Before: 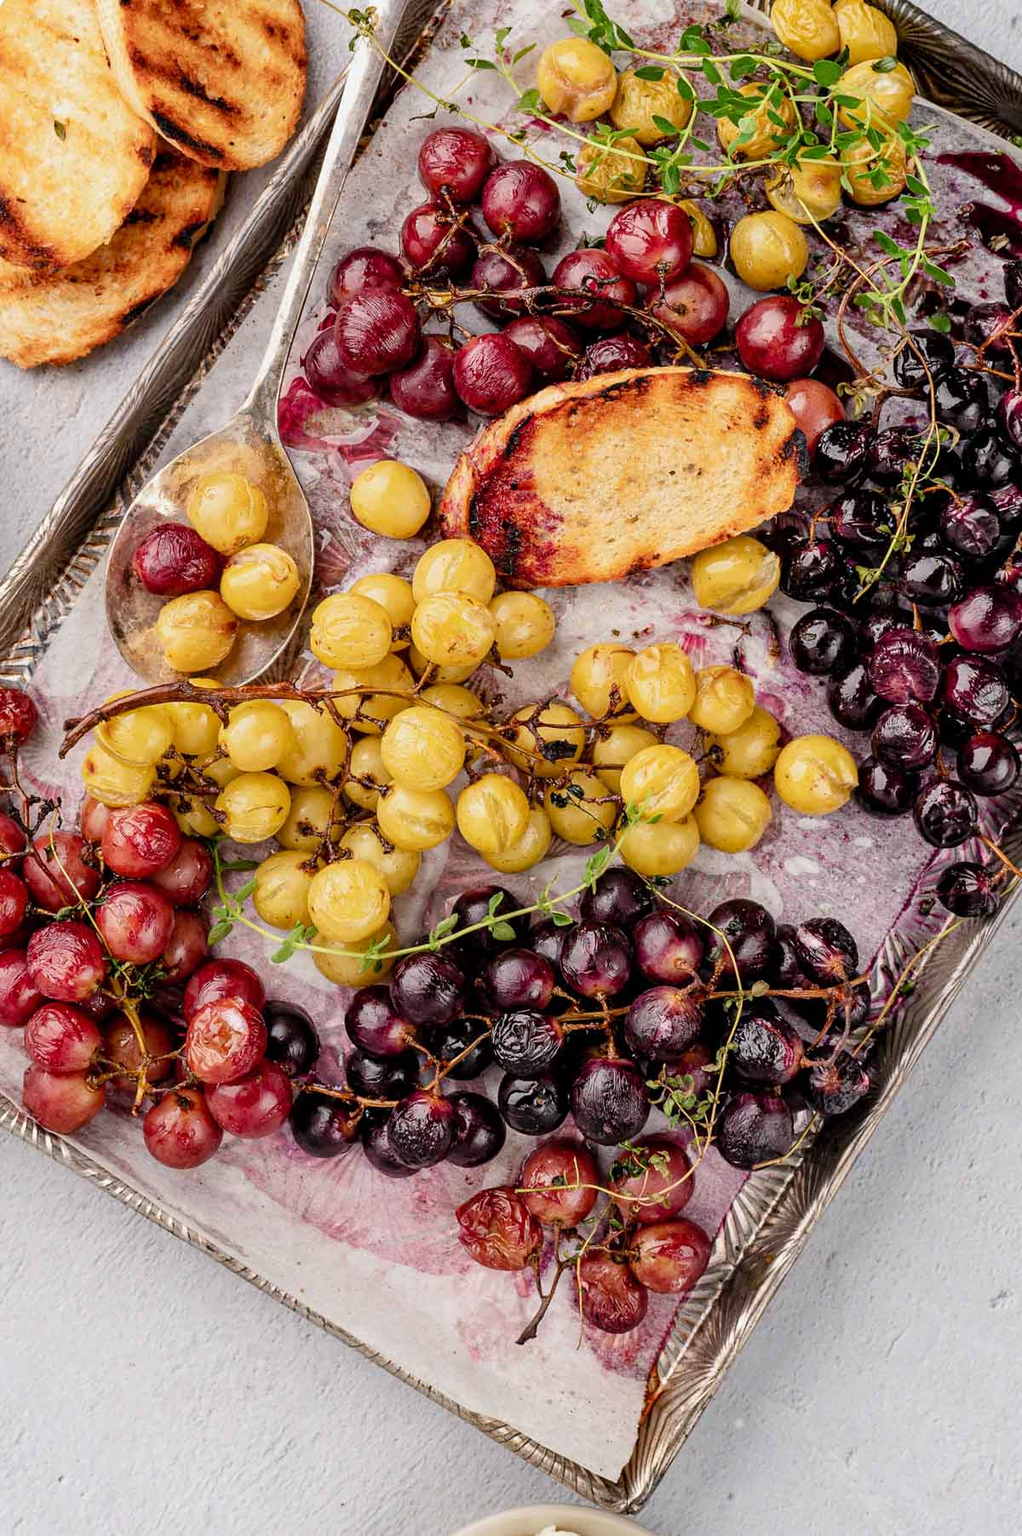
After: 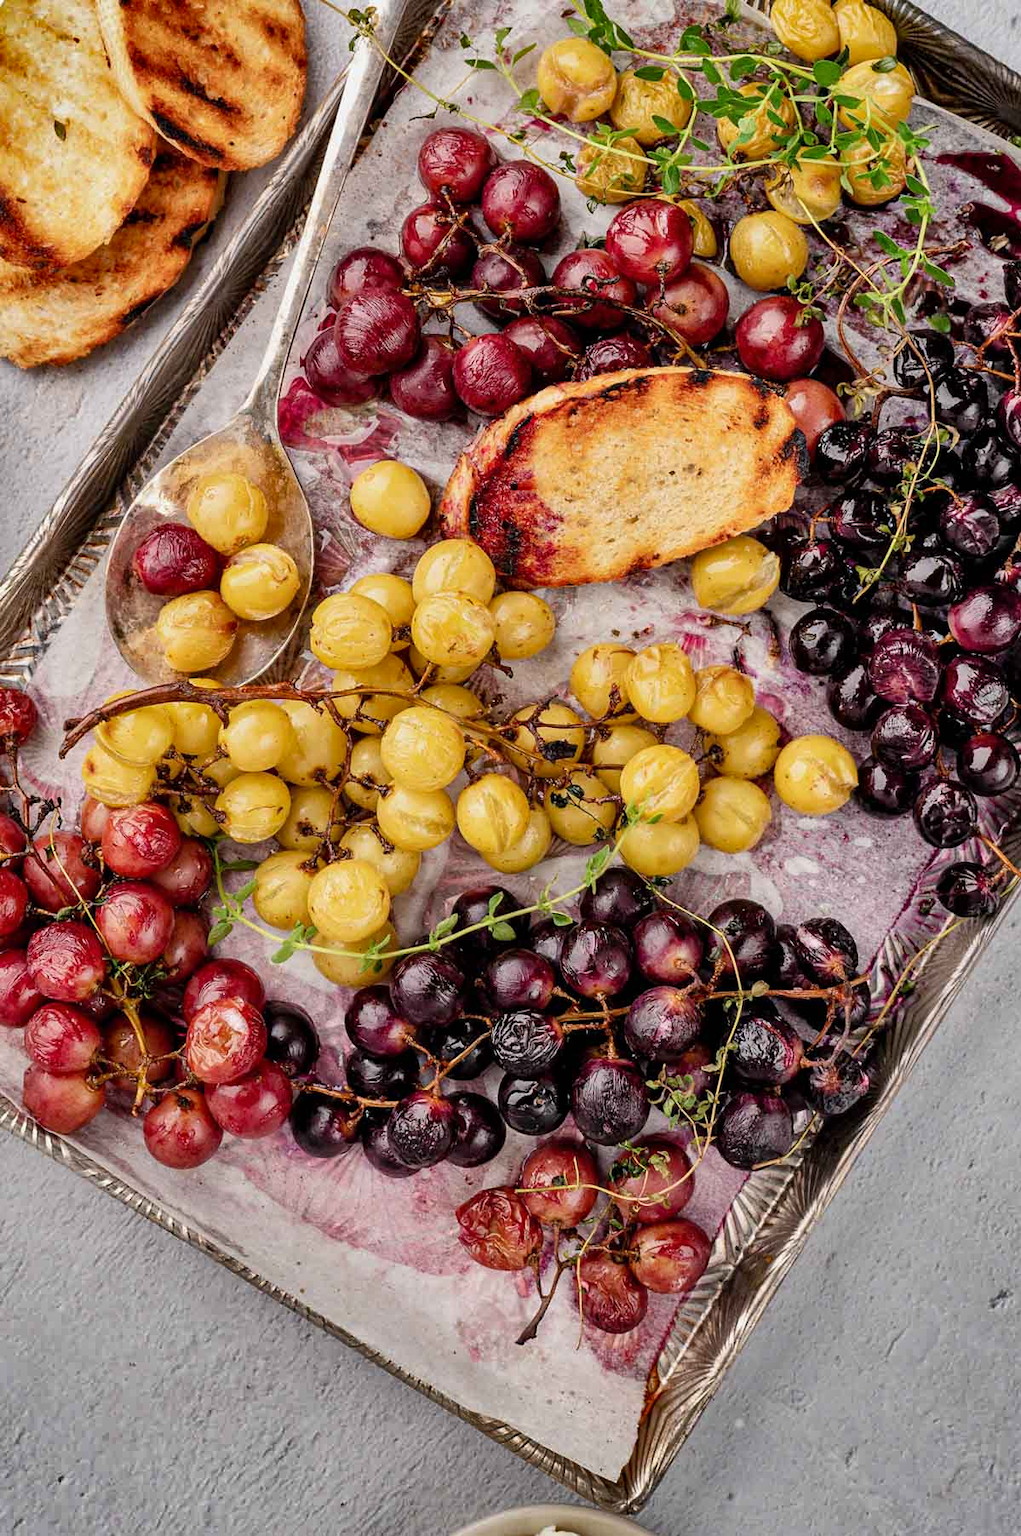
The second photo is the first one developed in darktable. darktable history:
shadows and highlights: shadows 24.36, highlights -77.2, soften with gaussian
